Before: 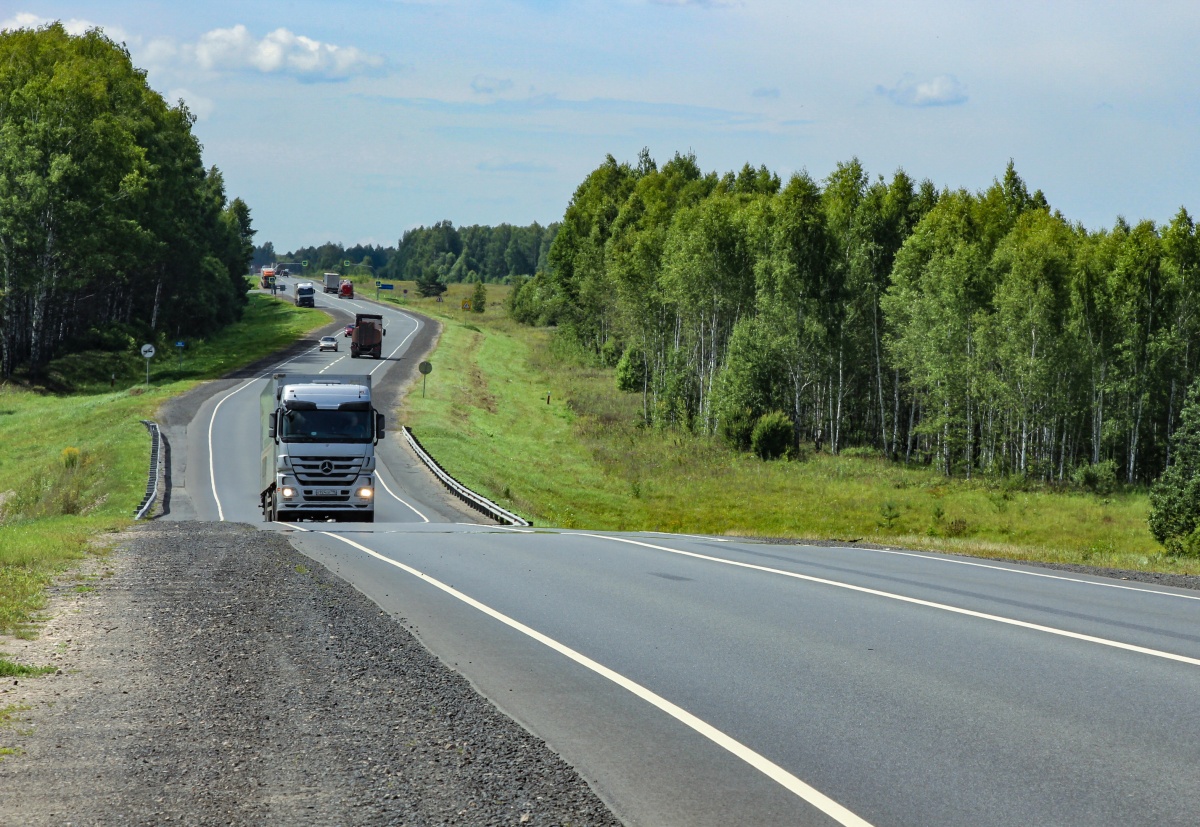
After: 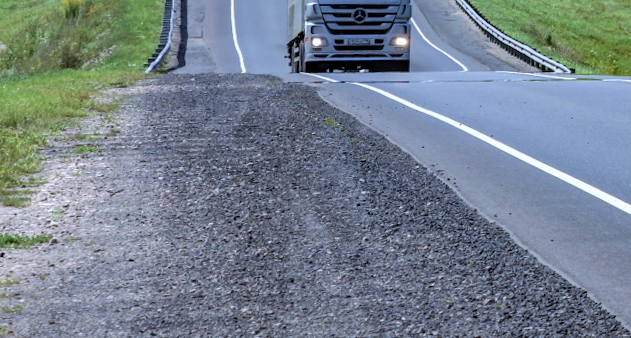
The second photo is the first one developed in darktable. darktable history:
rotate and perspective: rotation -0.013°, lens shift (vertical) -0.027, lens shift (horizontal) 0.178, crop left 0.016, crop right 0.989, crop top 0.082, crop bottom 0.918
crop and rotate: top 54.778%, right 46.61%, bottom 0.159%
local contrast: on, module defaults
color calibration: illuminant as shot in camera, x 0.379, y 0.396, temperature 4138.76 K
white balance: red 1, blue 1
